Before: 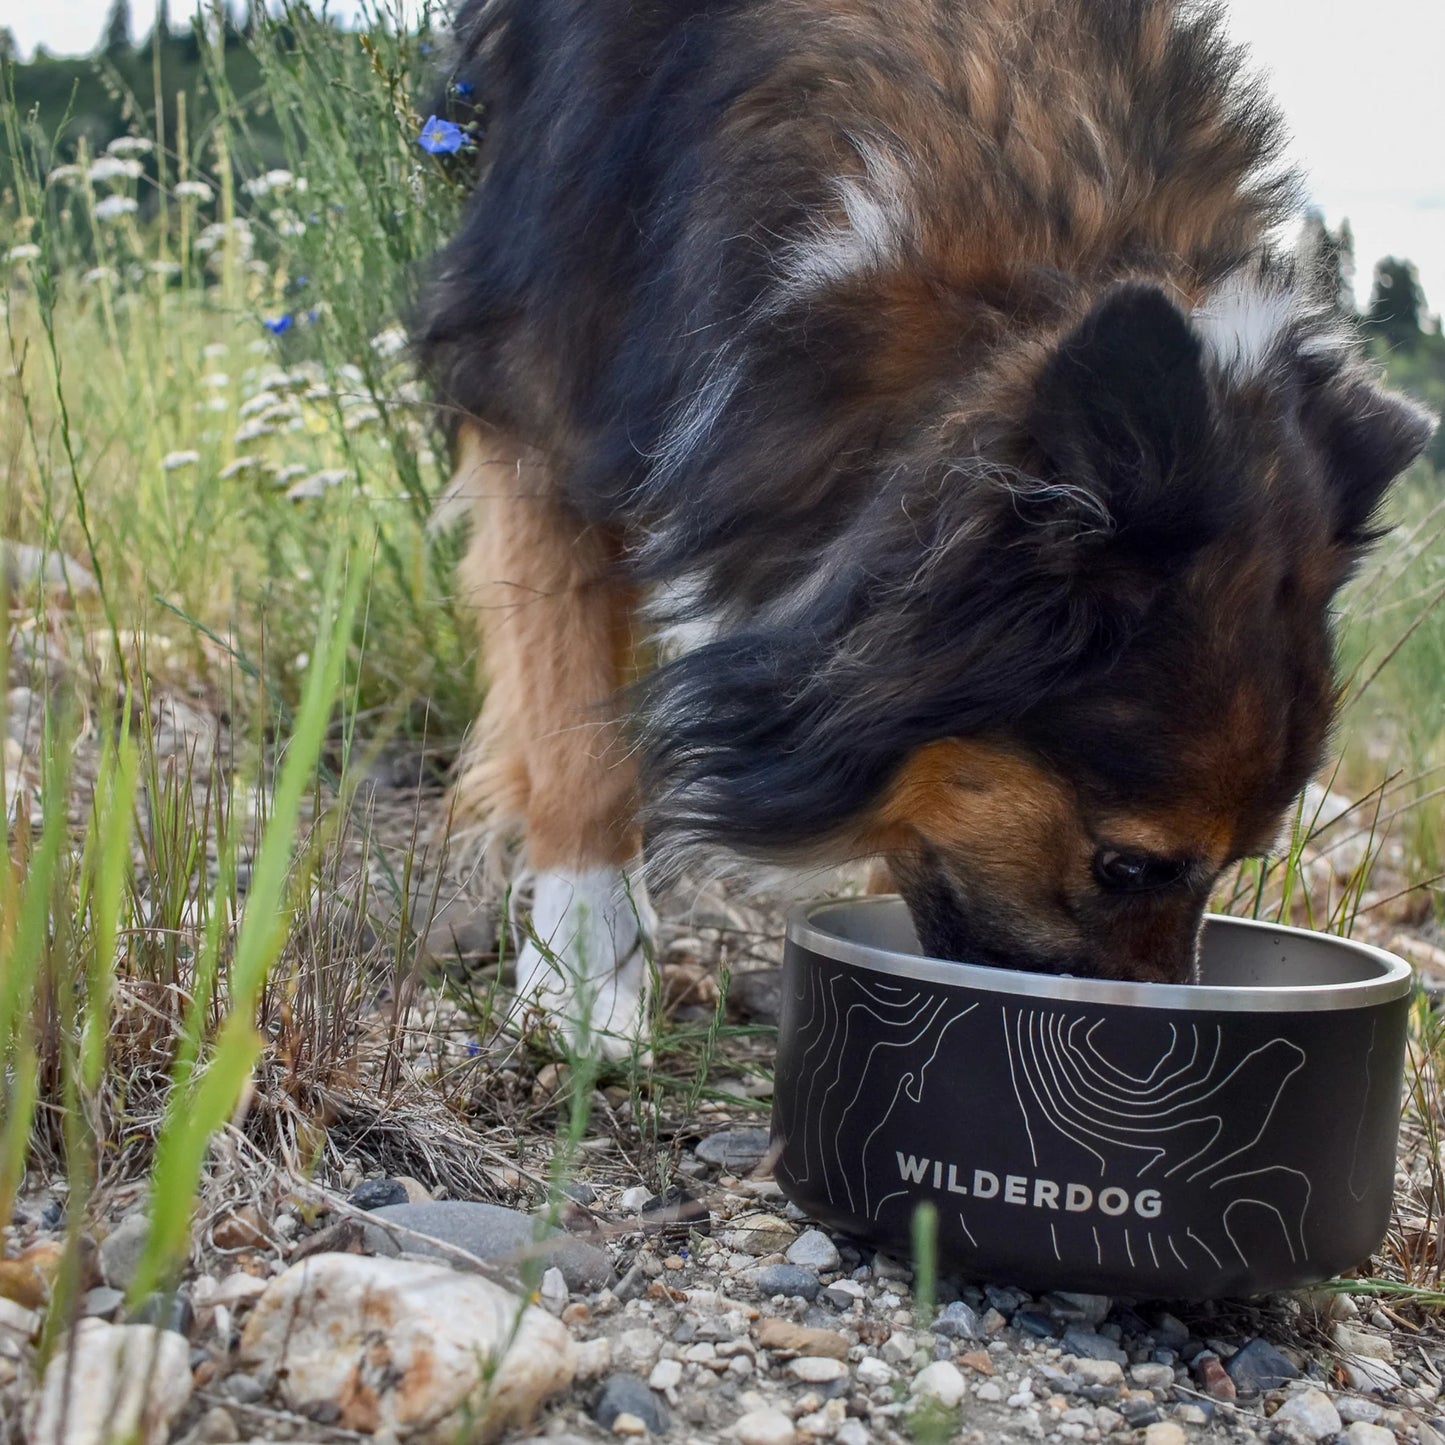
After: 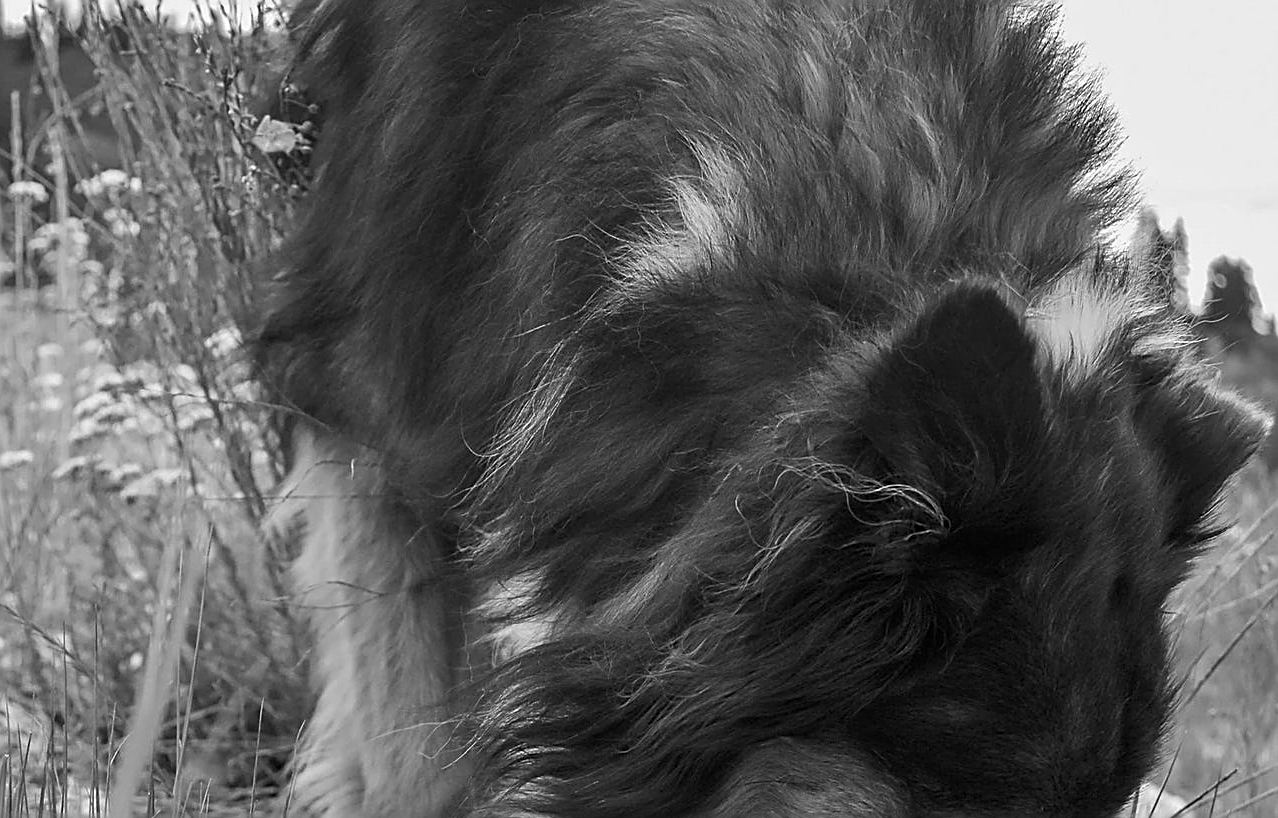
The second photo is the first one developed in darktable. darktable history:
crop and rotate: left 11.495%, bottom 43.366%
color calibration: output gray [0.21, 0.42, 0.37, 0], x 0.37, y 0.382, temperature 4319.34 K
sharpen: amount 0.898
